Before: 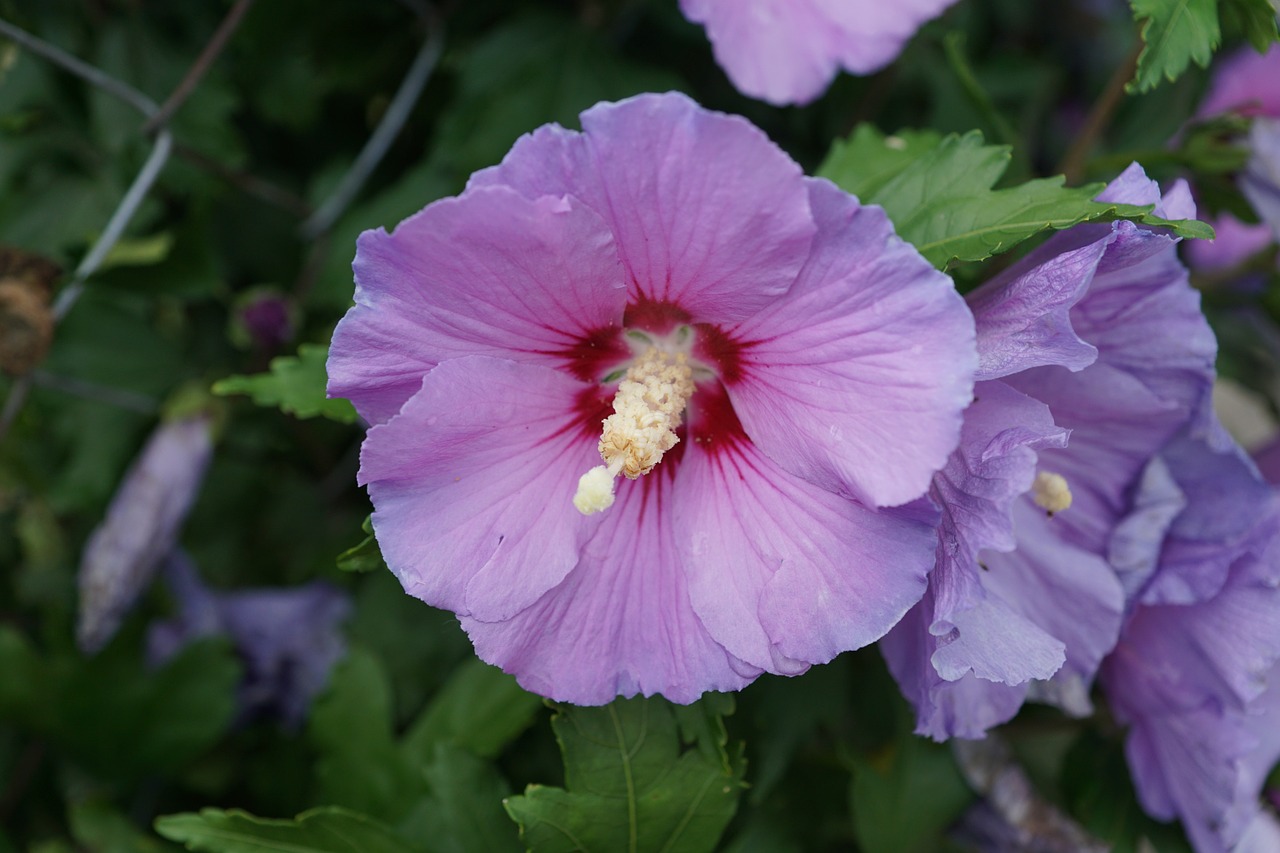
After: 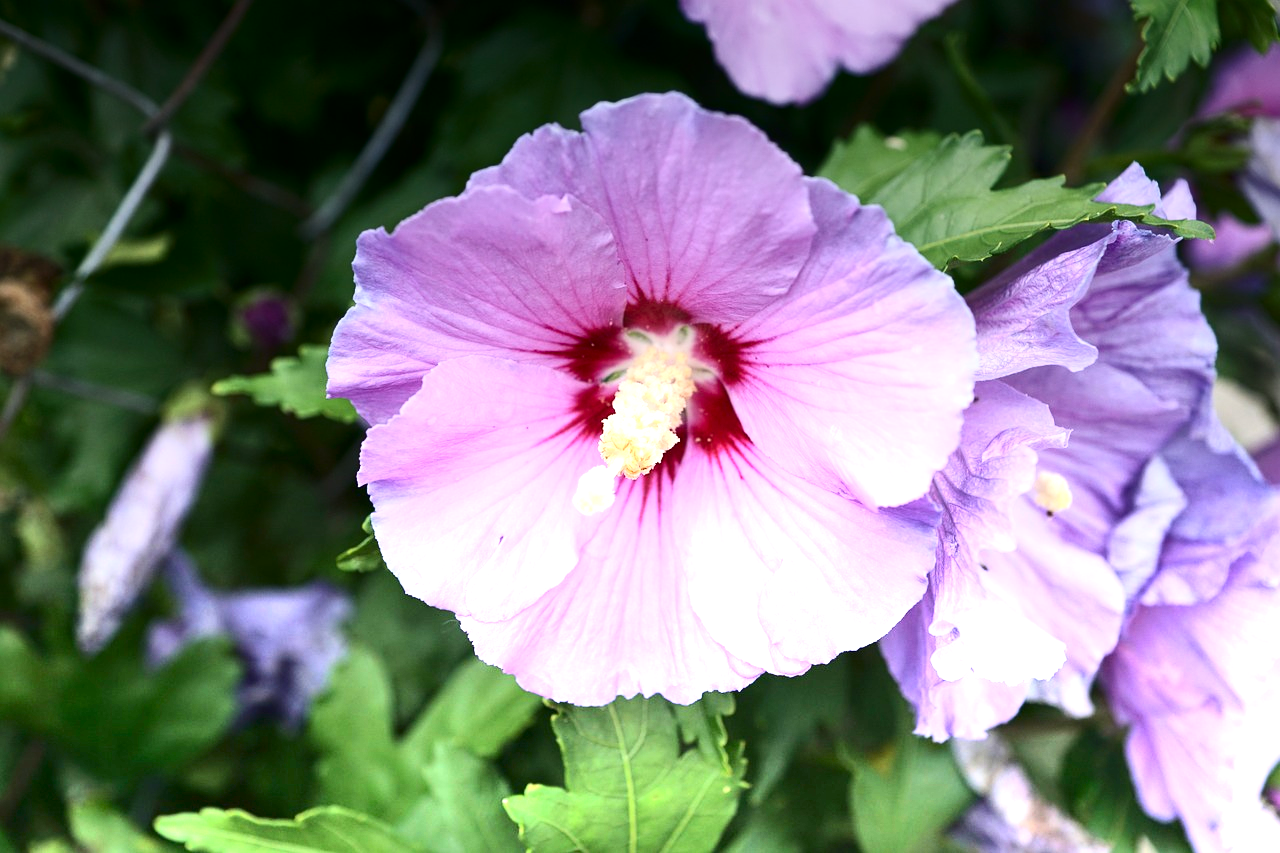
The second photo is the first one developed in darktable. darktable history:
graduated density: density -3.9 EV
contrast brightness saturation: contrast 0.28
